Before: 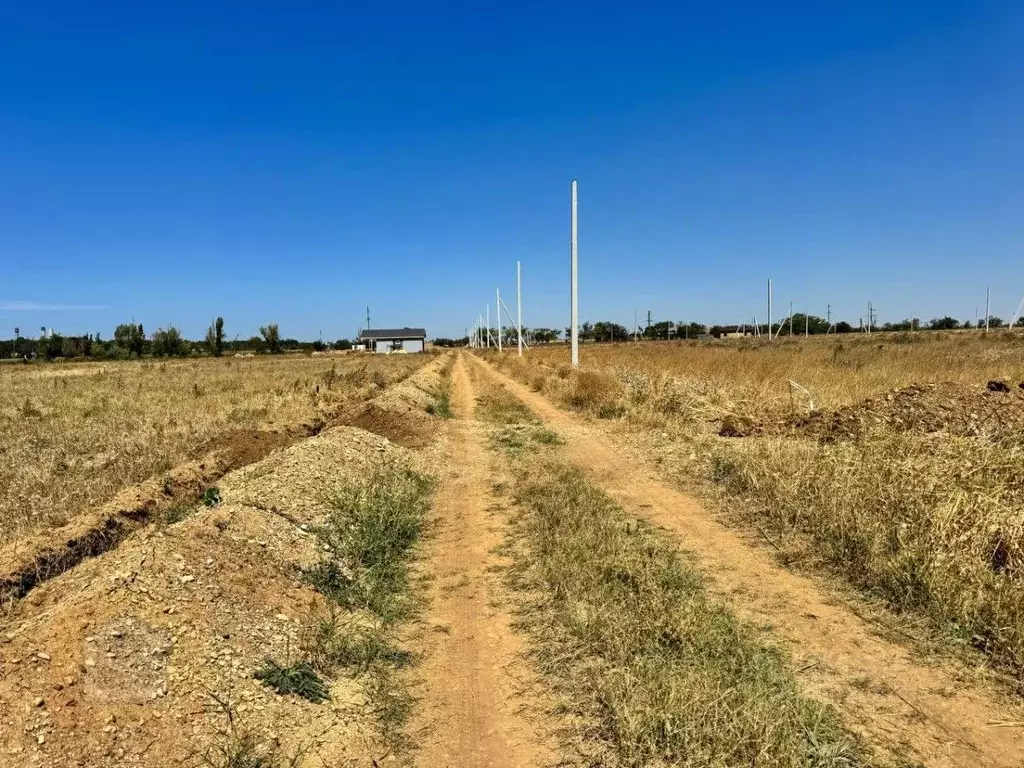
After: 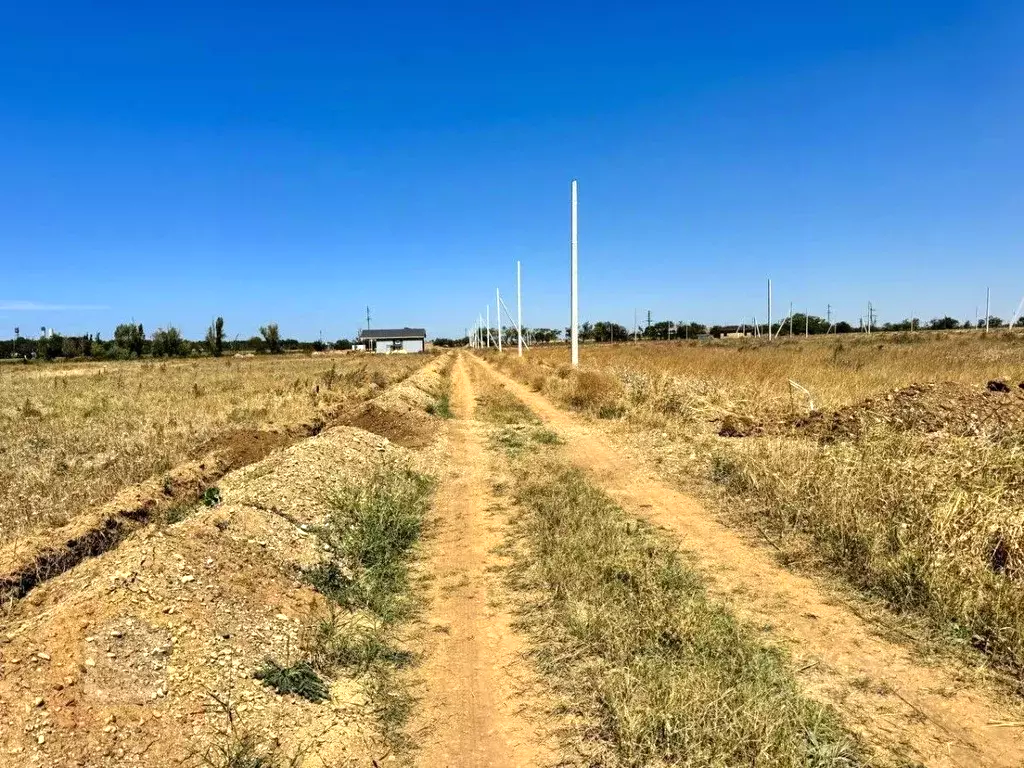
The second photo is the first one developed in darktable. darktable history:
tone equalizer: -8 EV -0.412 EV, -7 EV -0.413 EV, -6 EV -0.342 EV, -5 EV -0.21 EV, -3 EV 0.19 EV, -2 EV 0.333 EV, -1 EV 0.403 EV, +0 EV 0.417 EV
